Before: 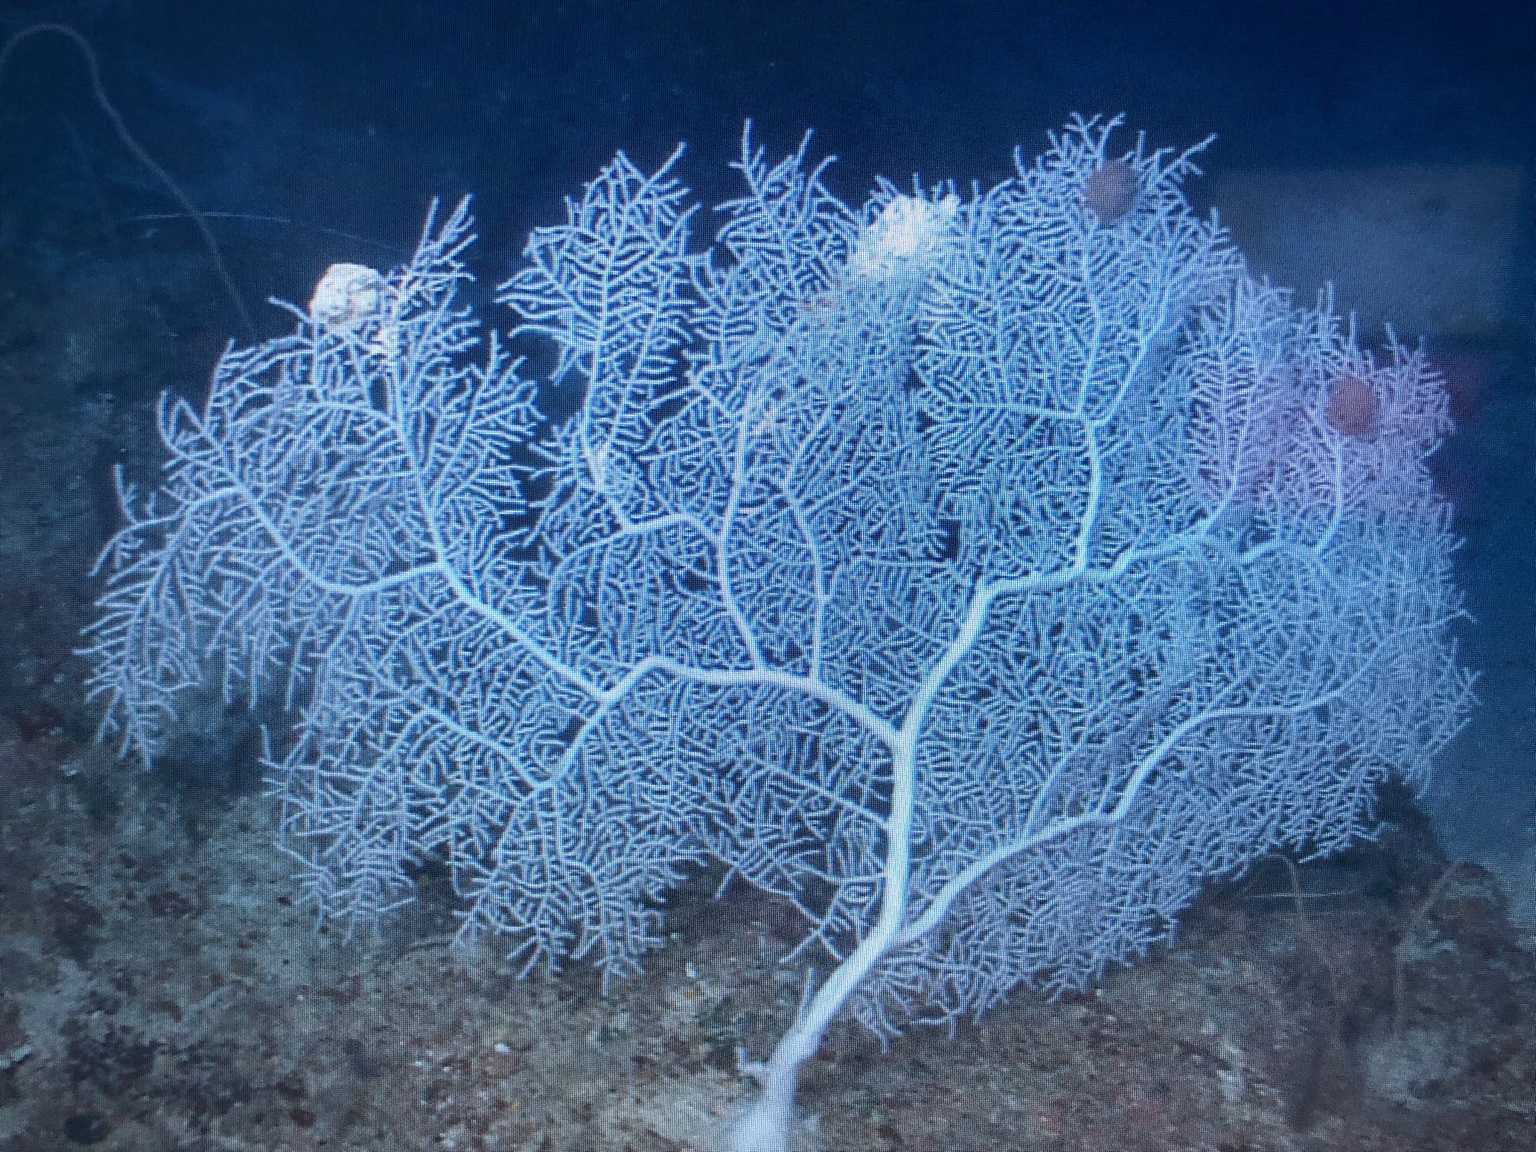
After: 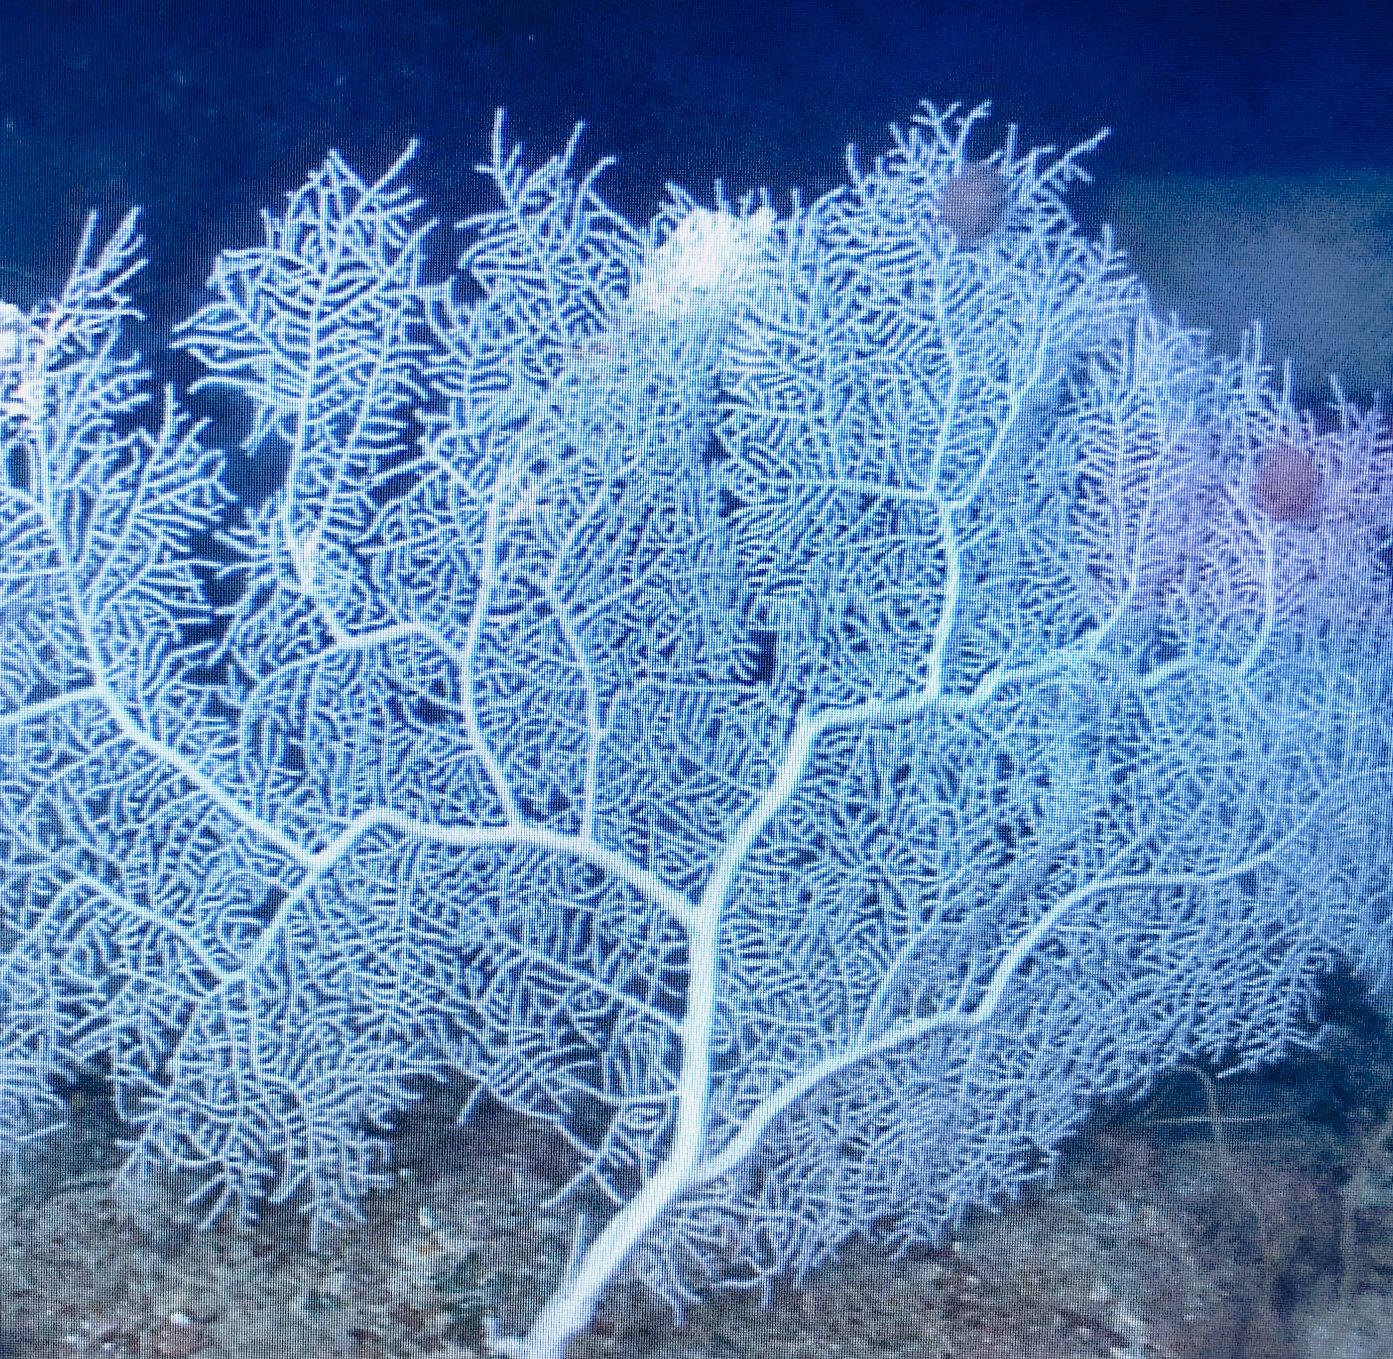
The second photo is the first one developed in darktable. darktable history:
crop and rotate: left 23.748%, top 3.075%, right 6.579%, bottom 6.322%
tone curve: curves: ch0 [(0, 0.015) (0.091, 0.055) (0.184, 0.159) (0.304, 0.382) (0.492, 0.579) (0.628, 0.755) (0.832, 0.932) (0.984, 0.963)]; ch1 [(0, 0) (0.34, 0.235) (0.46, 0.46) (0.515, 0.502) (0.553, 0.567) (0.764, 0.815) (1, 1)]; ch2 [(0, 0) (0.44, 0.458) (0.479, 0.492) (0.524, 0.507) (0.557, 0.567) (0.673, 0.699) (1, 1)], preserve colors none
